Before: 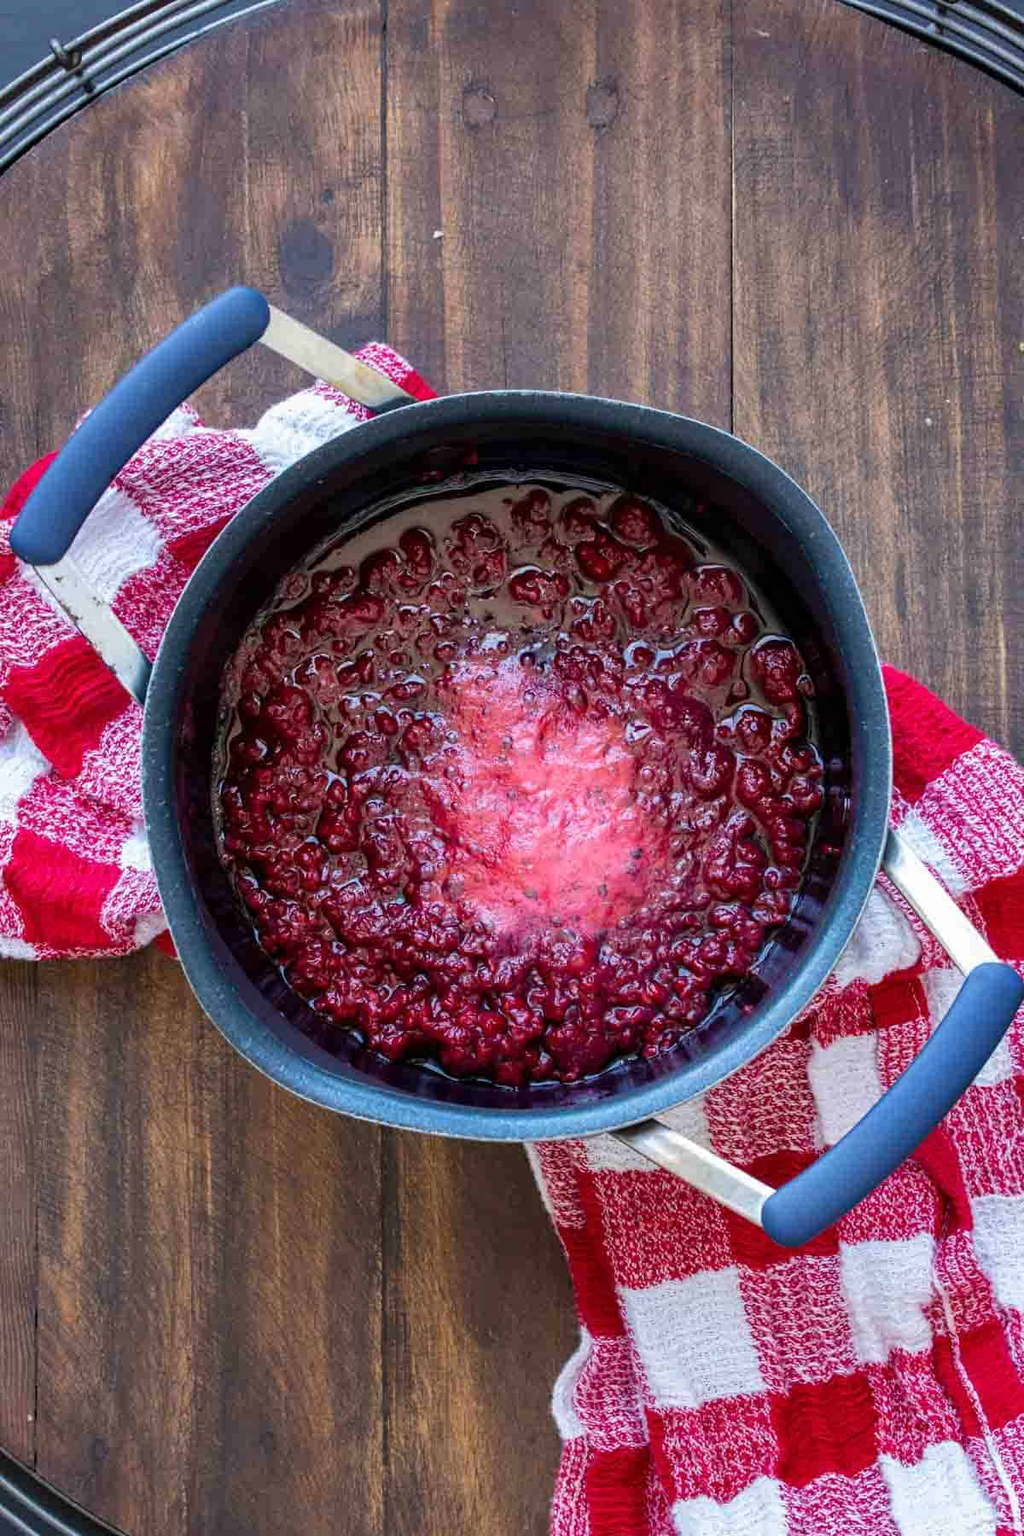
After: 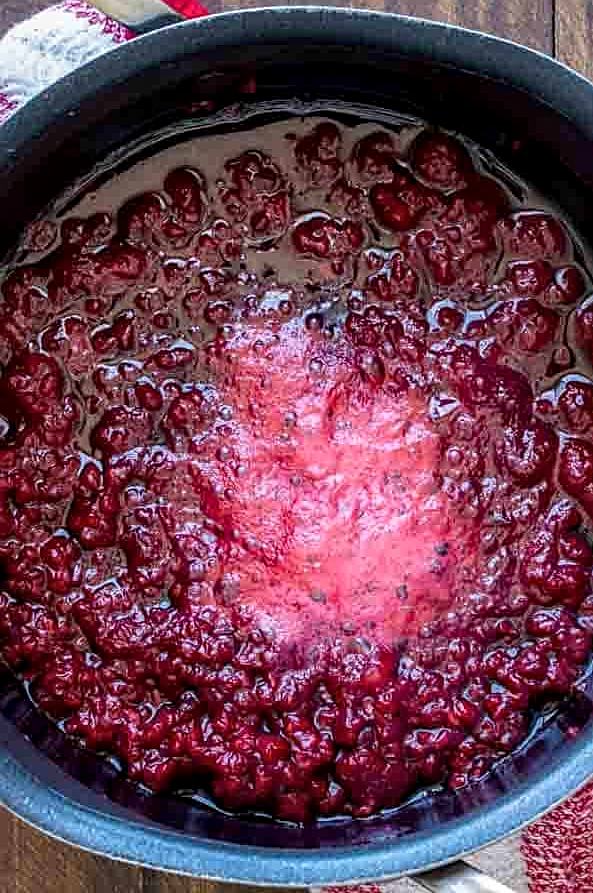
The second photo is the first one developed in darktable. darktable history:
sharpen: on, module defaults
local contrast: on, module defaults
crop: left 25.363%, top 25.081%, right 25.157%, bottom 25.28%
